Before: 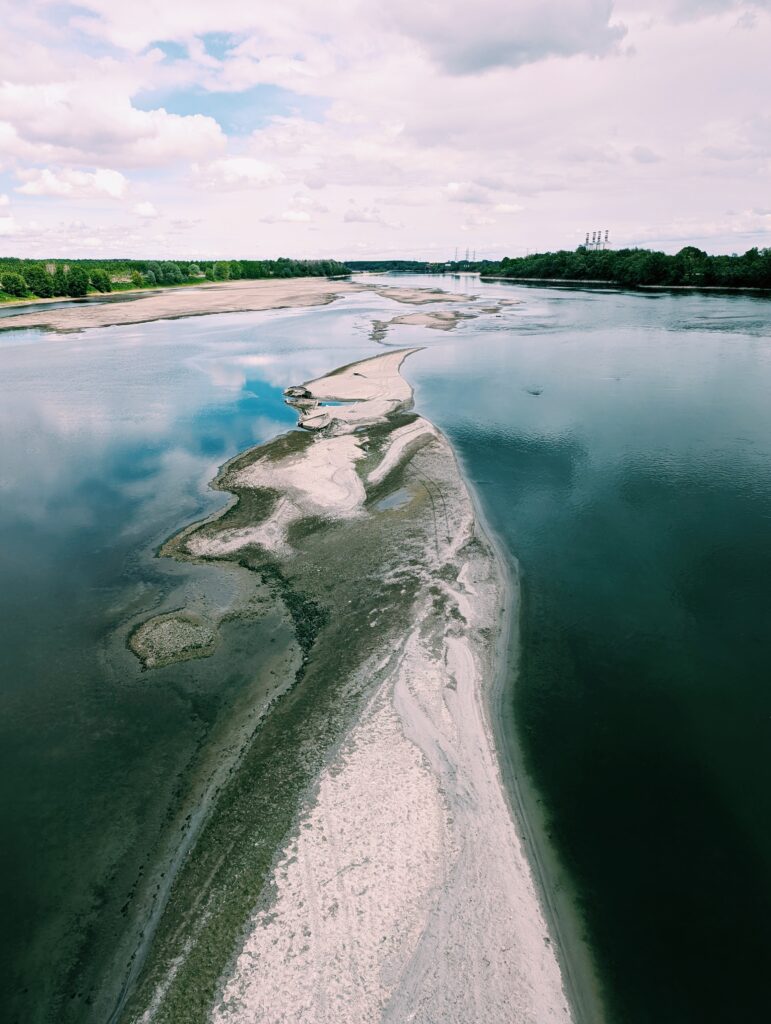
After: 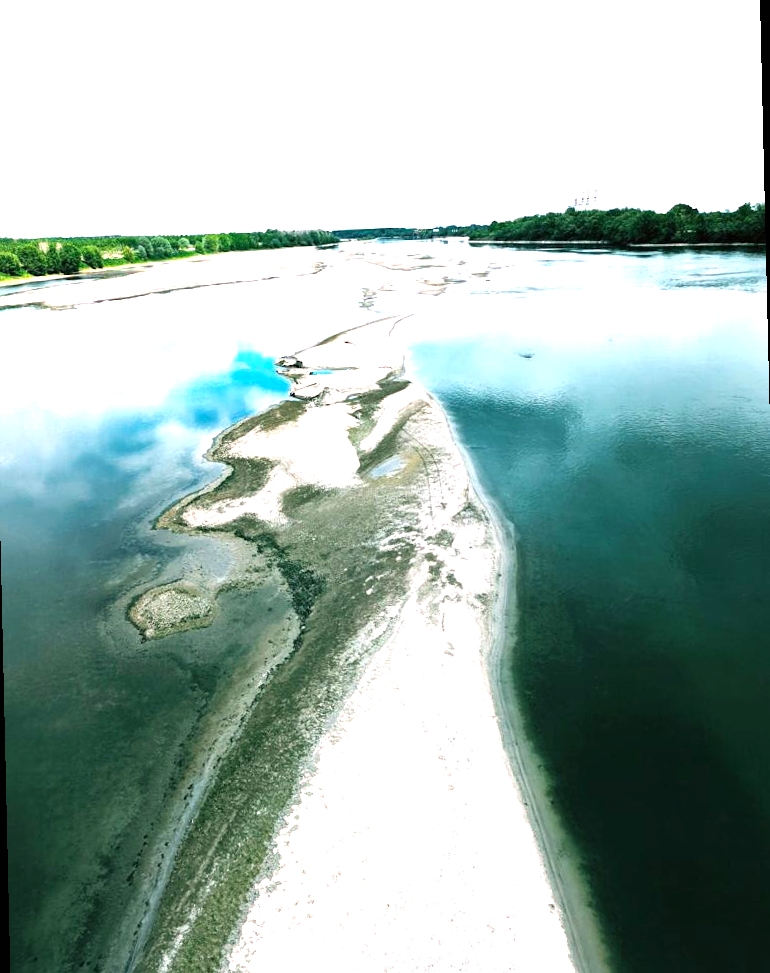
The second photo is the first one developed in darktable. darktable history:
exposure: black level correction 0, exposure 1.3 EV, compensate highlight preservation false
color balance: contrast 10%
rotate and perspective: rotation -1.32°, lens shift (horizontal) -0.031, crop left 0.015, crop right 0.985, crop top 0.047, crop bottom 0.982
